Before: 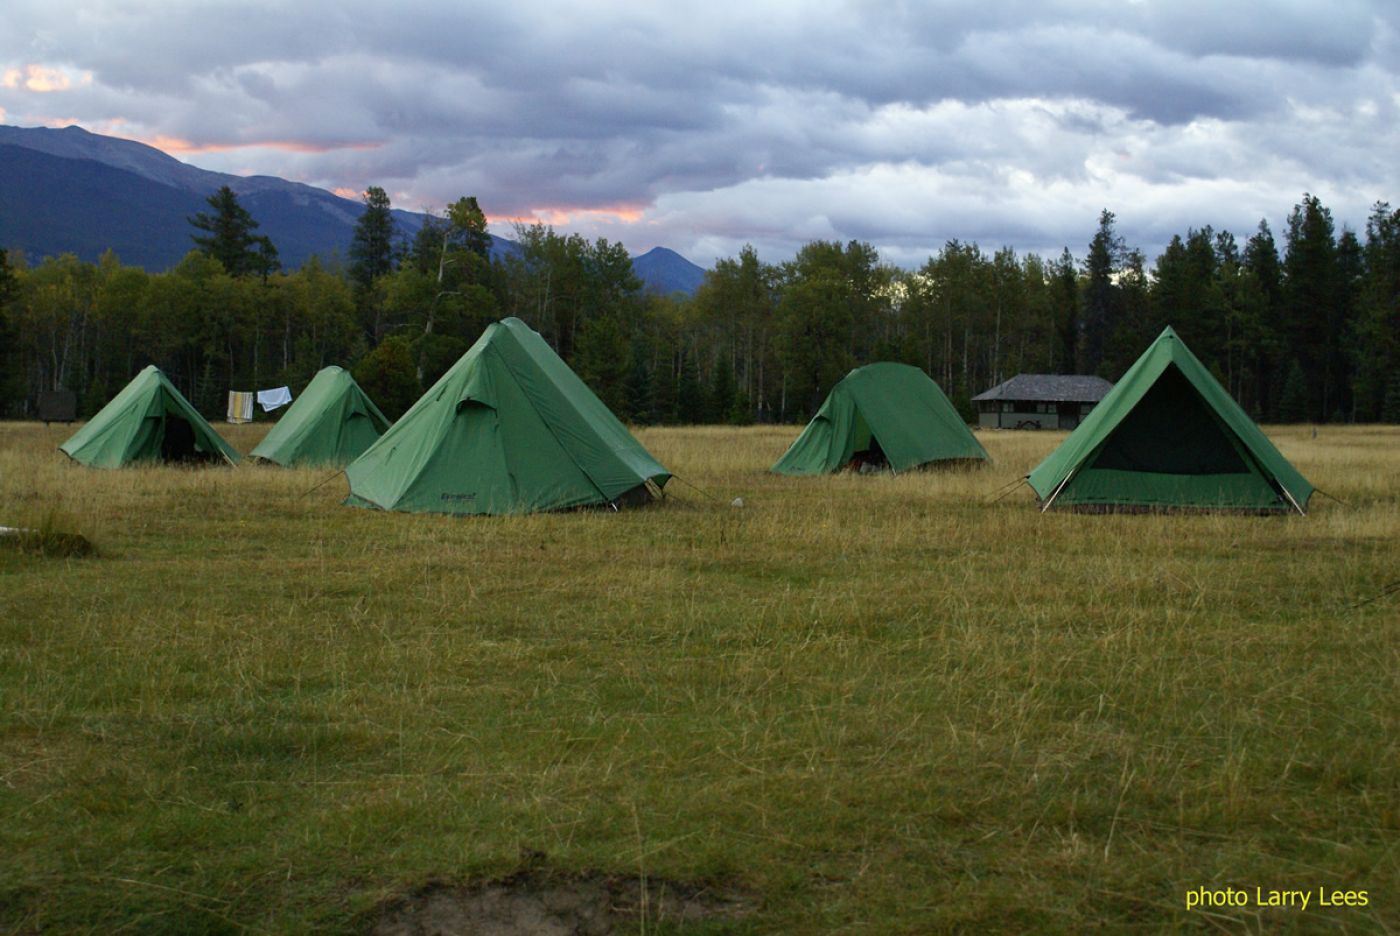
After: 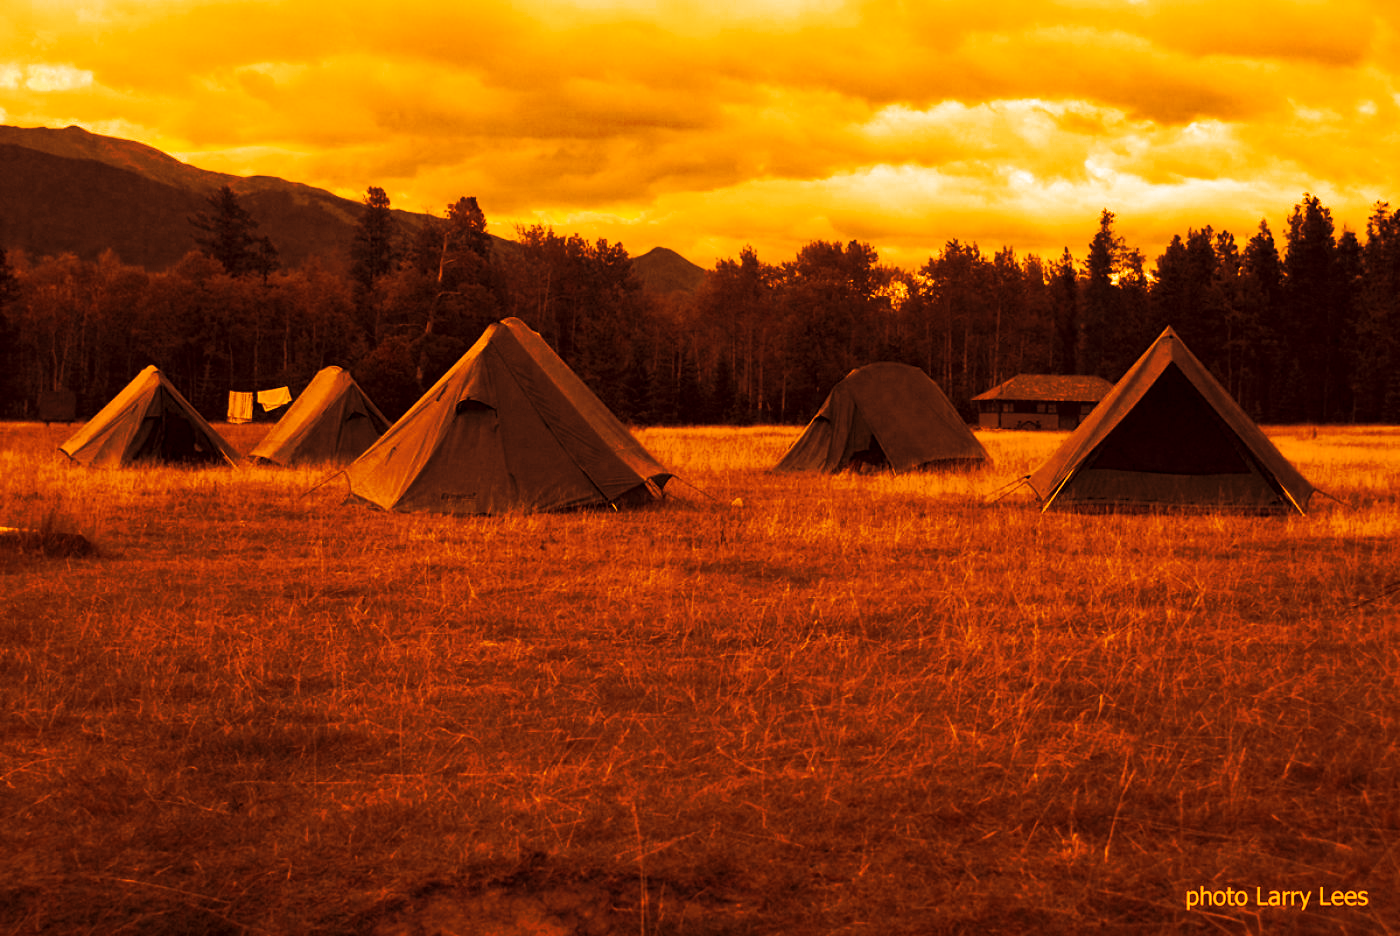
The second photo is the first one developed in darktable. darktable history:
tone curve: curves: ch0 [(0, 0) (0.003, 0.003) (0.011, 0.01) (0.025, 0.023) (0.044, 0.041) (0.069, 0.063) (0.1, 0.091) (0.136, 0.124) (0.177, 0.162) (0.224, 0.205) (0.277, 0.253) (0.335, 0.306) (0.399, 0.365) (0.468, 0.428) (0.543, 0.547) (0.623, 0.626) (0.709, 0.712) (0.801, 0.802) (0.898, 0.898) (1, 1)], preserve colors none
color look up table: target L [89.47, 74.14, 85.4, 58.58, 80.44, 67.44, 58.78, 5.455, 65.55, 67.1, 5.863, 2.273, 200, 100, 87.63, 86.73, 79.5, 85.01, 83.07, 79.97, 69.06, 45.03, 65.85, 30.67, 37.65, 8.659, 88.87, 79.85, 89.38, 71.05, 79.5, 85.65, 80.8, 71.26, 66.08, 71.68, 64.19, 66.42, 6.499, 4.849, 3.253, 23.08, 1.309, 69.41, 81.86, 13.57, 10.84, 58.78, 8.137], target a [-0.913, 30.07, 6.361, 48.59, 17.09, 46.42, 47.3, 20.81, 47.31, 46.51, 20.96, 8.865, 0, 0, 2.011, 4.357, 19.08, 7.759, 11.67, 18.09, 41.79, 46.24, 48.06, 41.7, 44.29, 24.57, -0.382, 17.66, -1.335, 37.84, 19.08, 5.88, 15.68, 37.36, 46.77, 36.39, 47.65, 46.68, 21.6, 18.81, 13.23, 36.29, 5.825, 41.71, 14.13, 29.79, 27.03, 47.3, 23.78], target b [87.8, 78.21, 85.15, 67.33, 82.06, 74.52, 67.68, 8.632, 73.08, 74.25, 9.253, 3.591, 0, 0, 86.61, 86.08, 81.28, 84.87, 83.71, 81.67, 75.27, 56.06, 73.43, 42.72, 49.73, 13.24, 87.43, 81.63, 87.77, 76.55, 81.38, 85.23, 82.22, 76.54, 73.44, 76.77, 71.85, 73.71, 10.24, 7.667, 5.154, 34.02, 2.085, 75.54, 82.95, 21.2, 16.64, 67.68, 12.82], num patches 49
